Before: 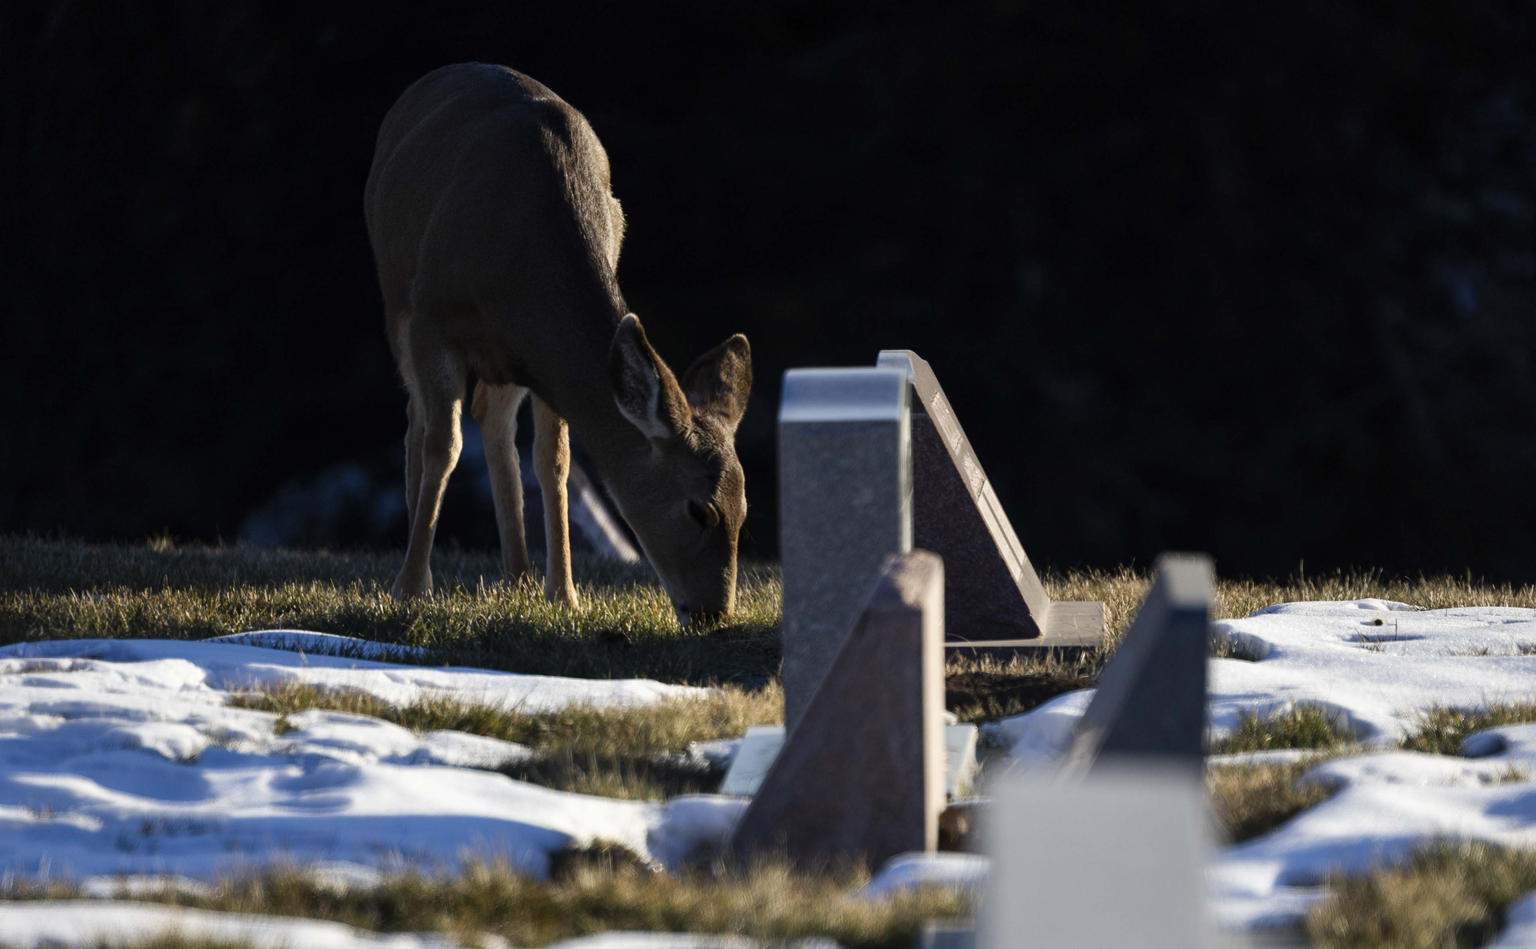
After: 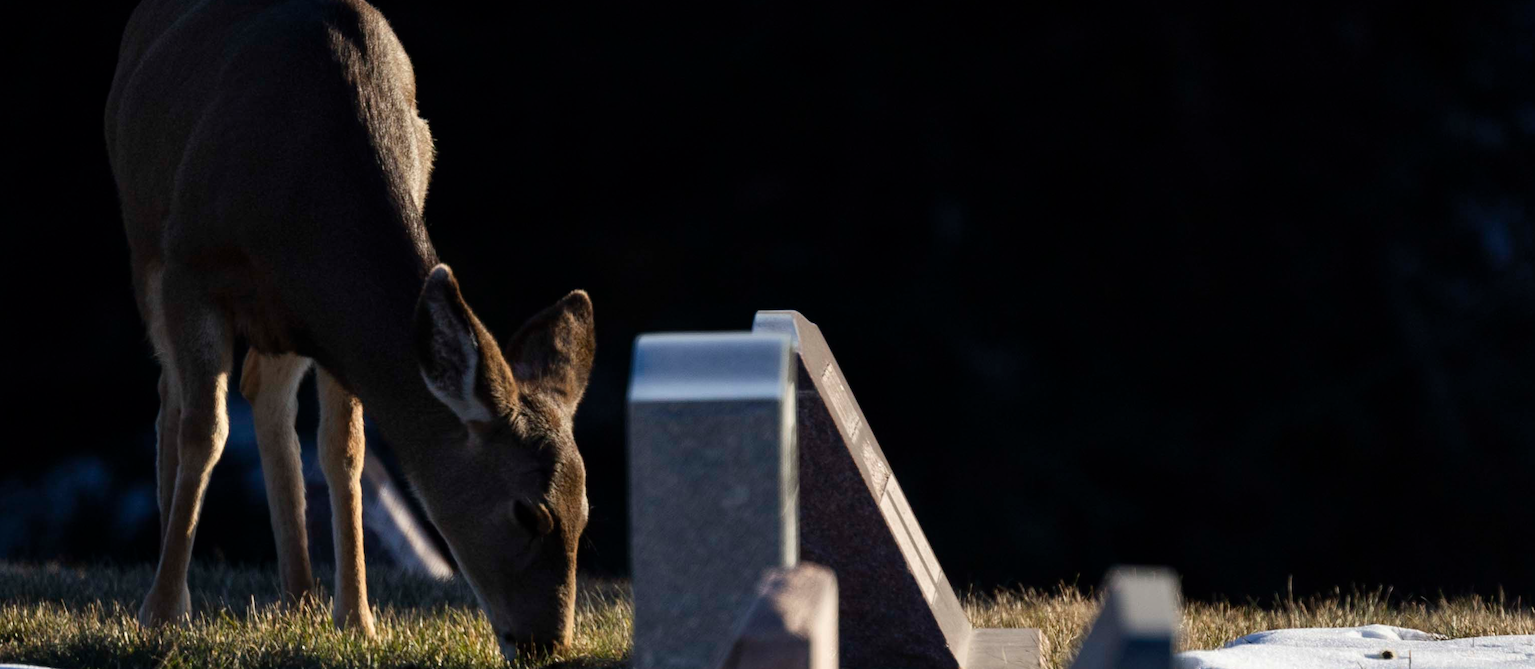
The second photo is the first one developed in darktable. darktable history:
crop: left 18.374%, top 11.082%, right 2.571%, bottom 33.105%
